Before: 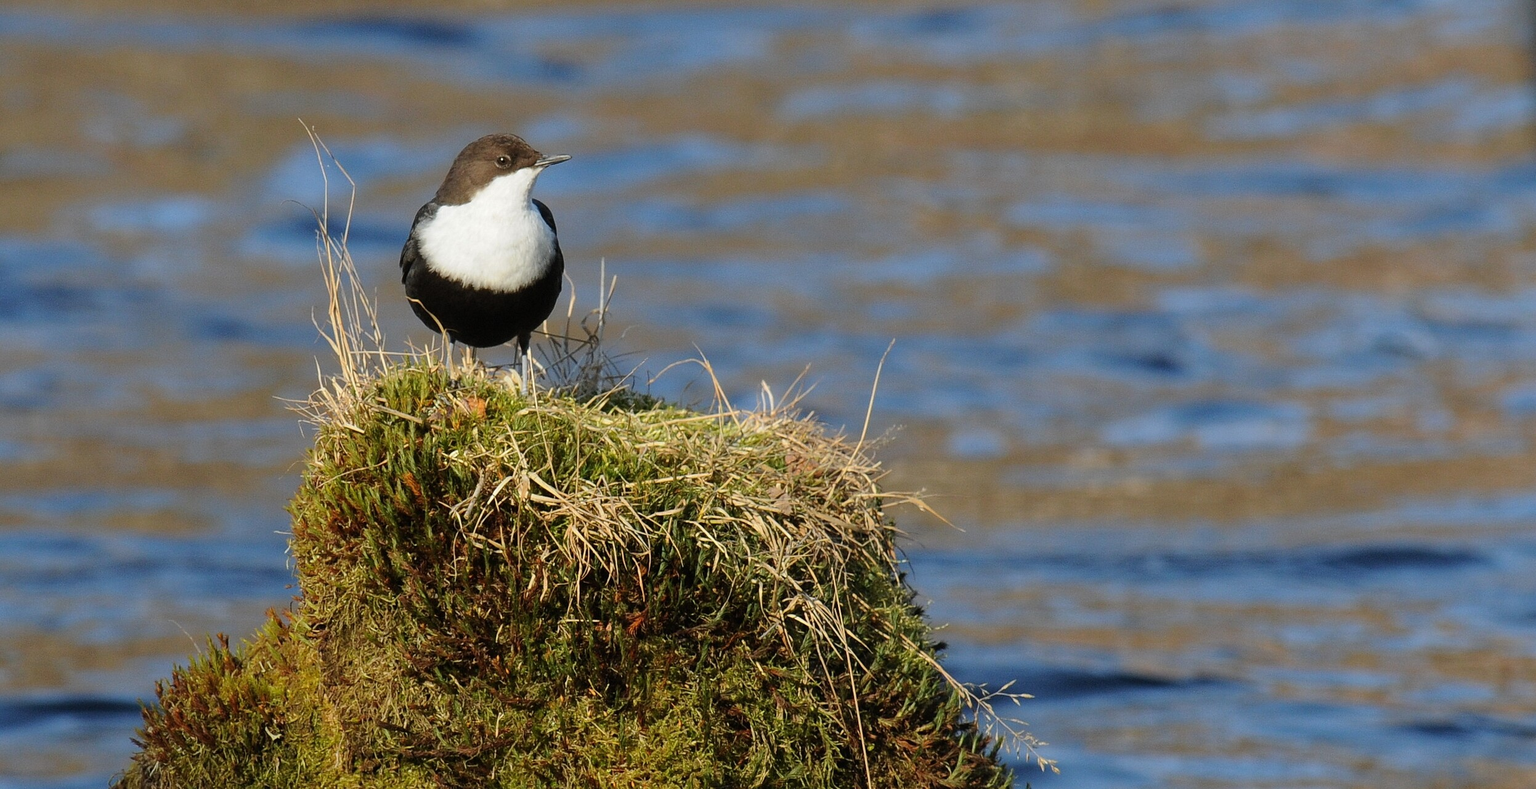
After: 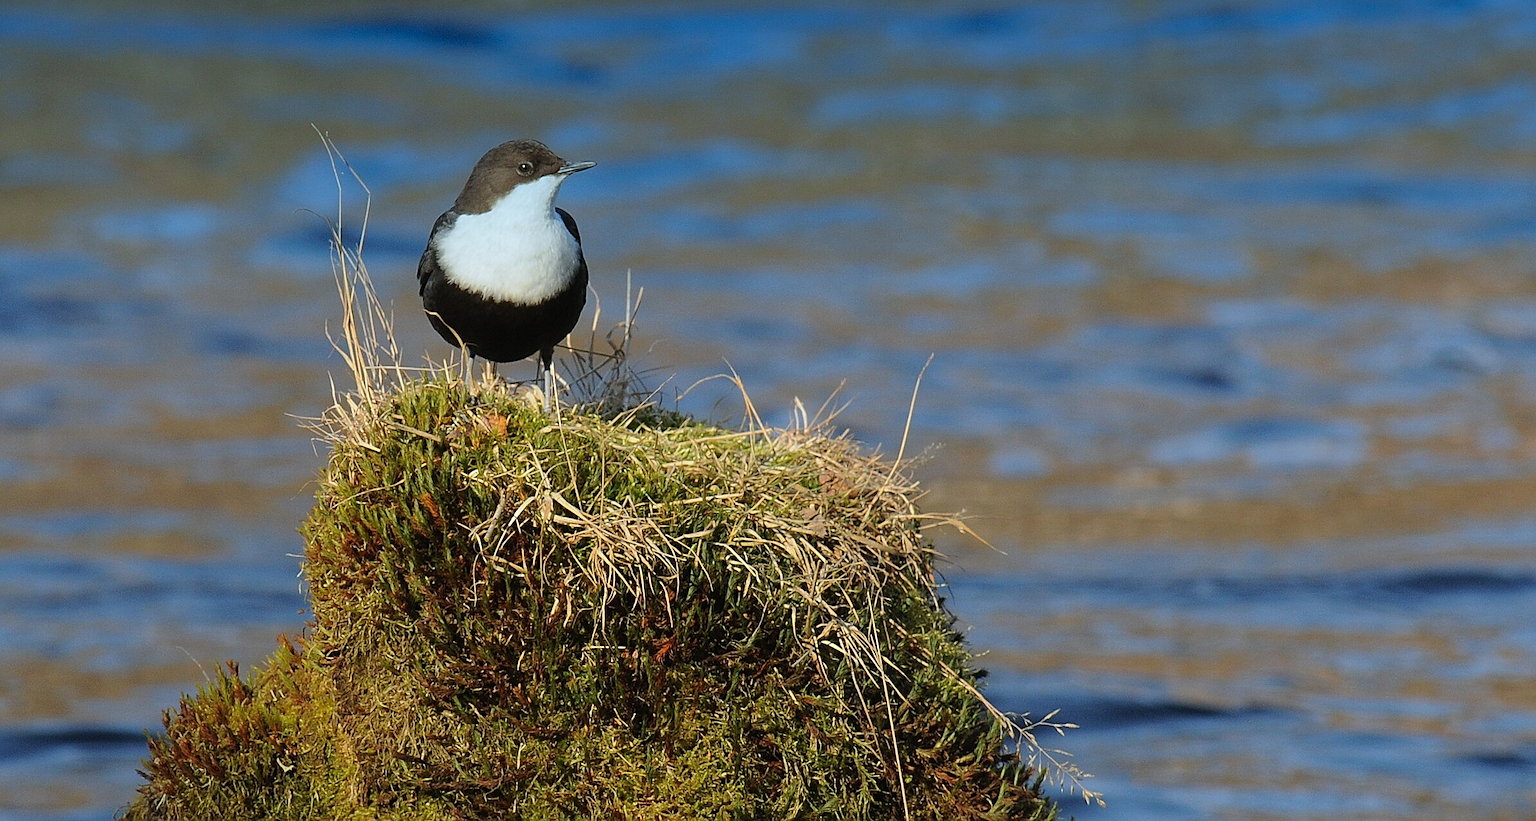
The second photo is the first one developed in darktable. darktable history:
sharpen: on, module defaults
local contrast: mode bilateral grid, contrast 100, coarseness 100, detail 91%, midtone range 0.2
graduated density: density 2.02 EV, hardness 44%, rotation 0.374°, offset 8.21, hue 208.8°, saturation 97%
crop: right 4.126%, bottom 0.031%
